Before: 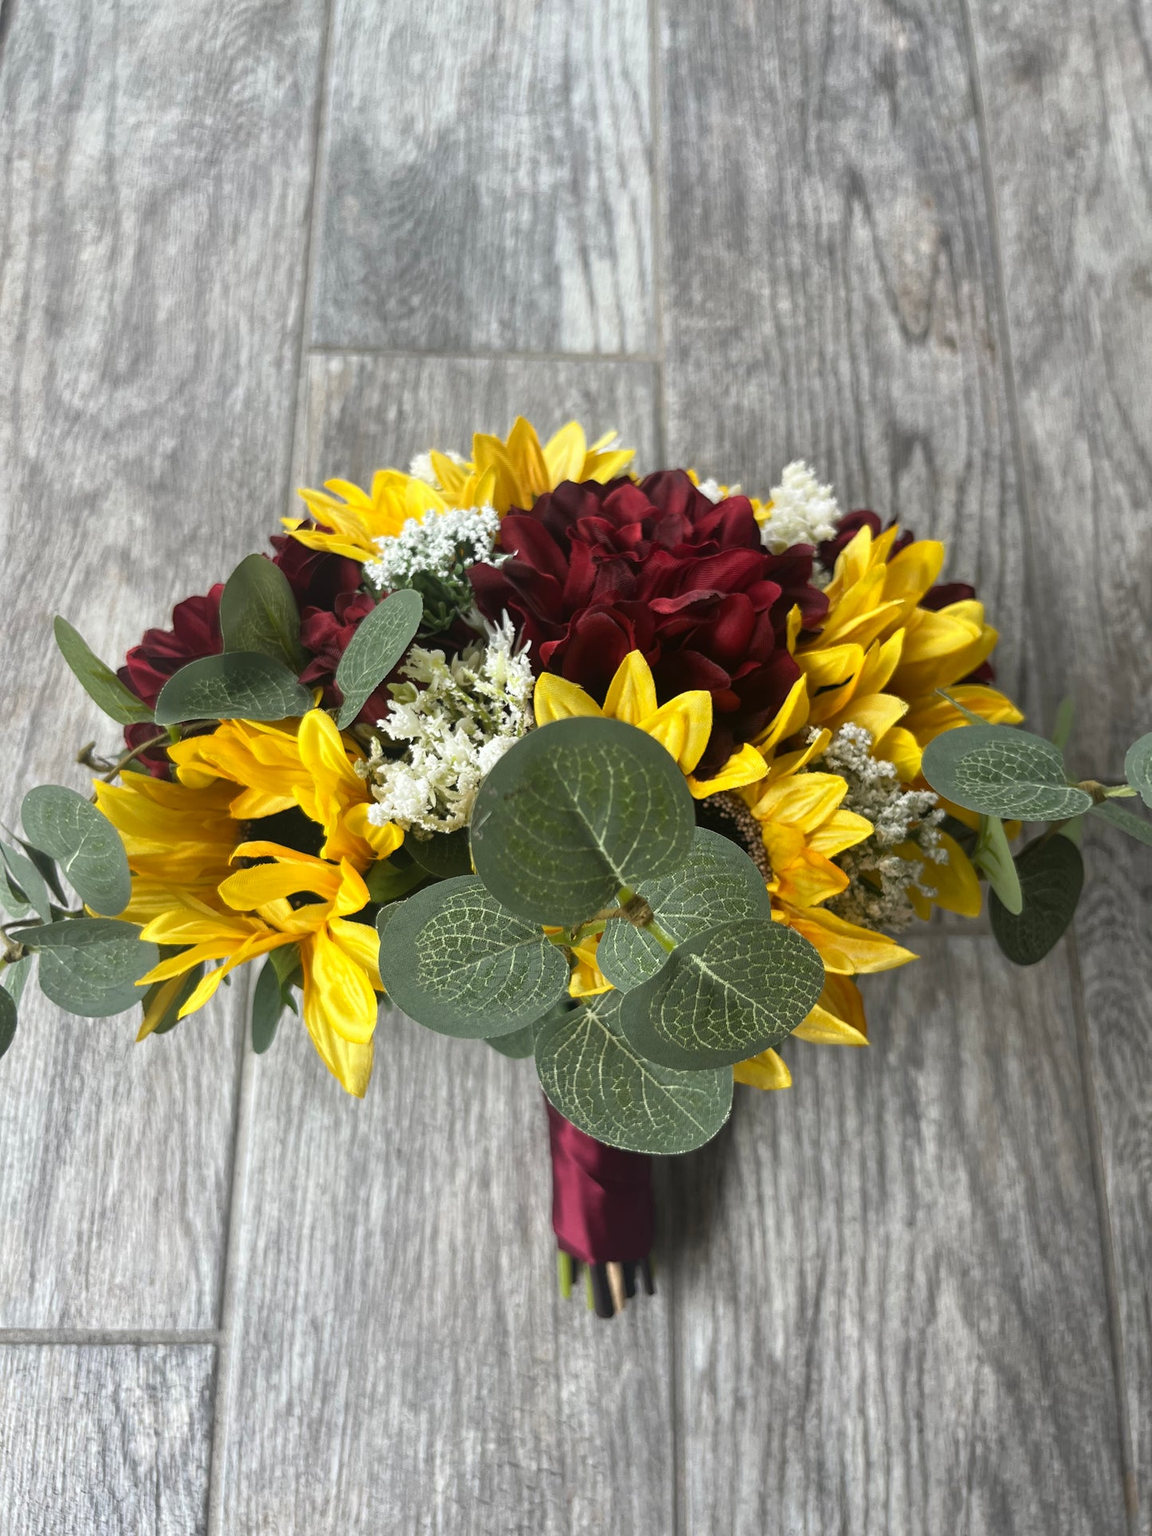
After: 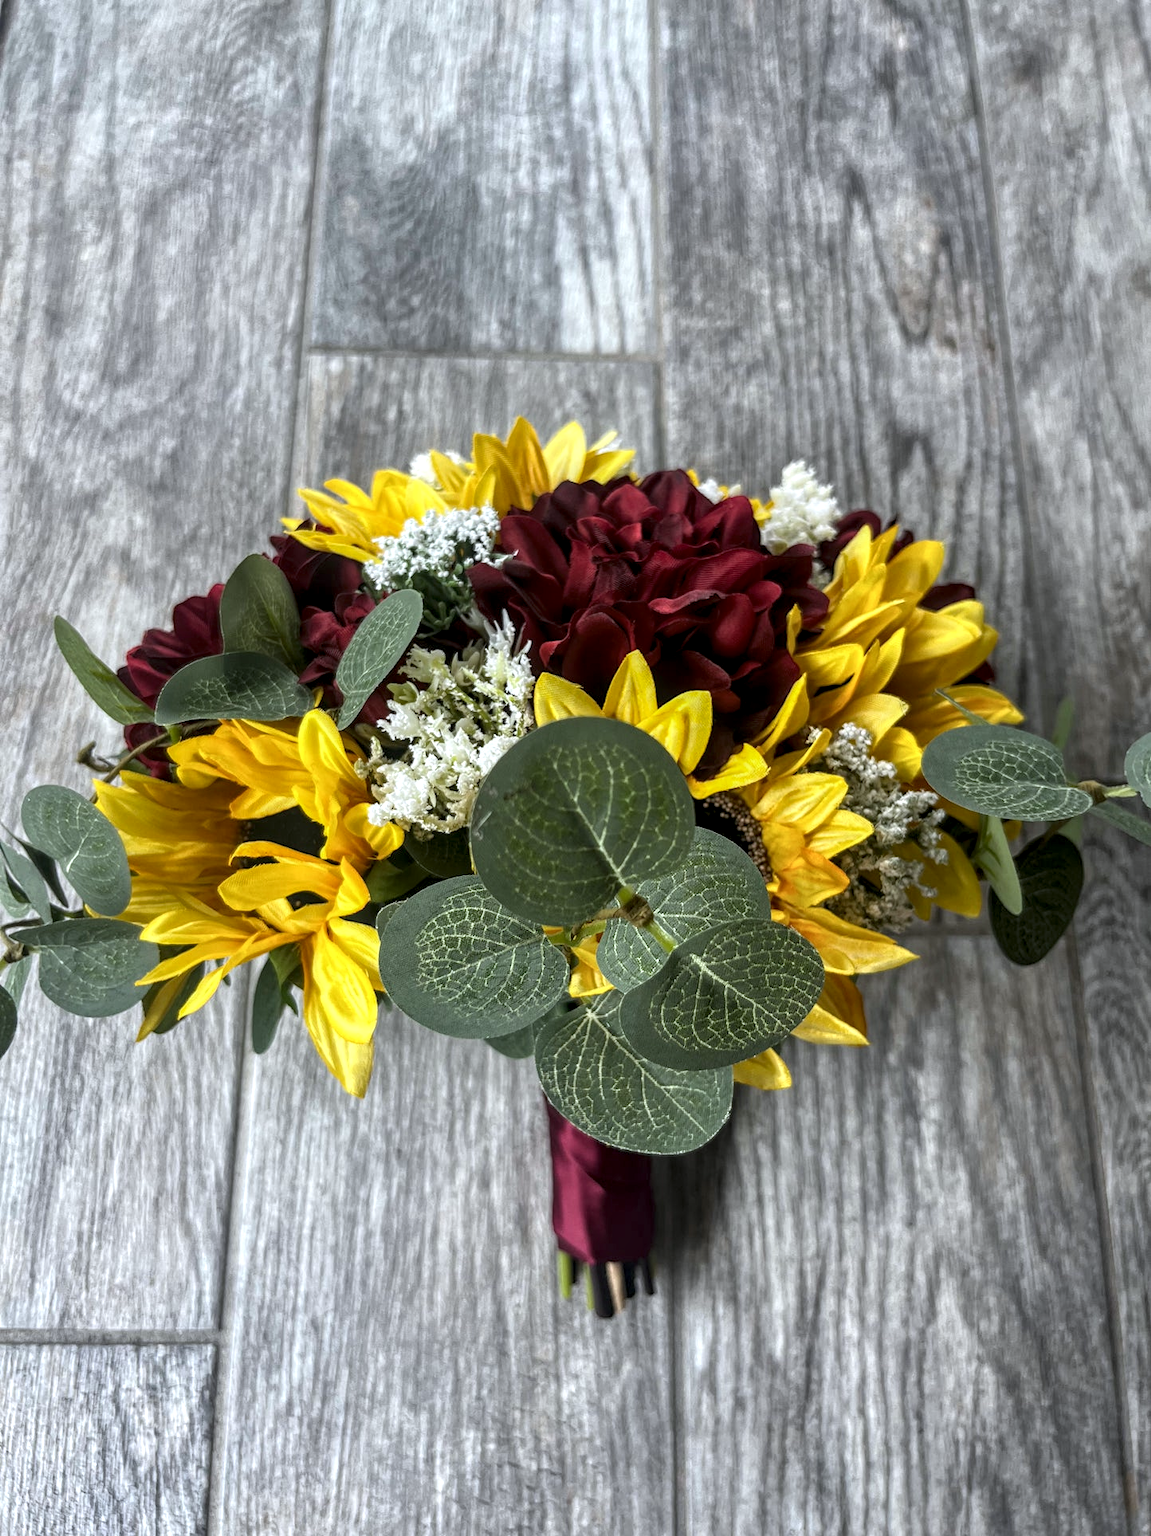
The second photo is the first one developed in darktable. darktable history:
white balance: red 0.974, blue 1.044
local contrast: detail 150%
